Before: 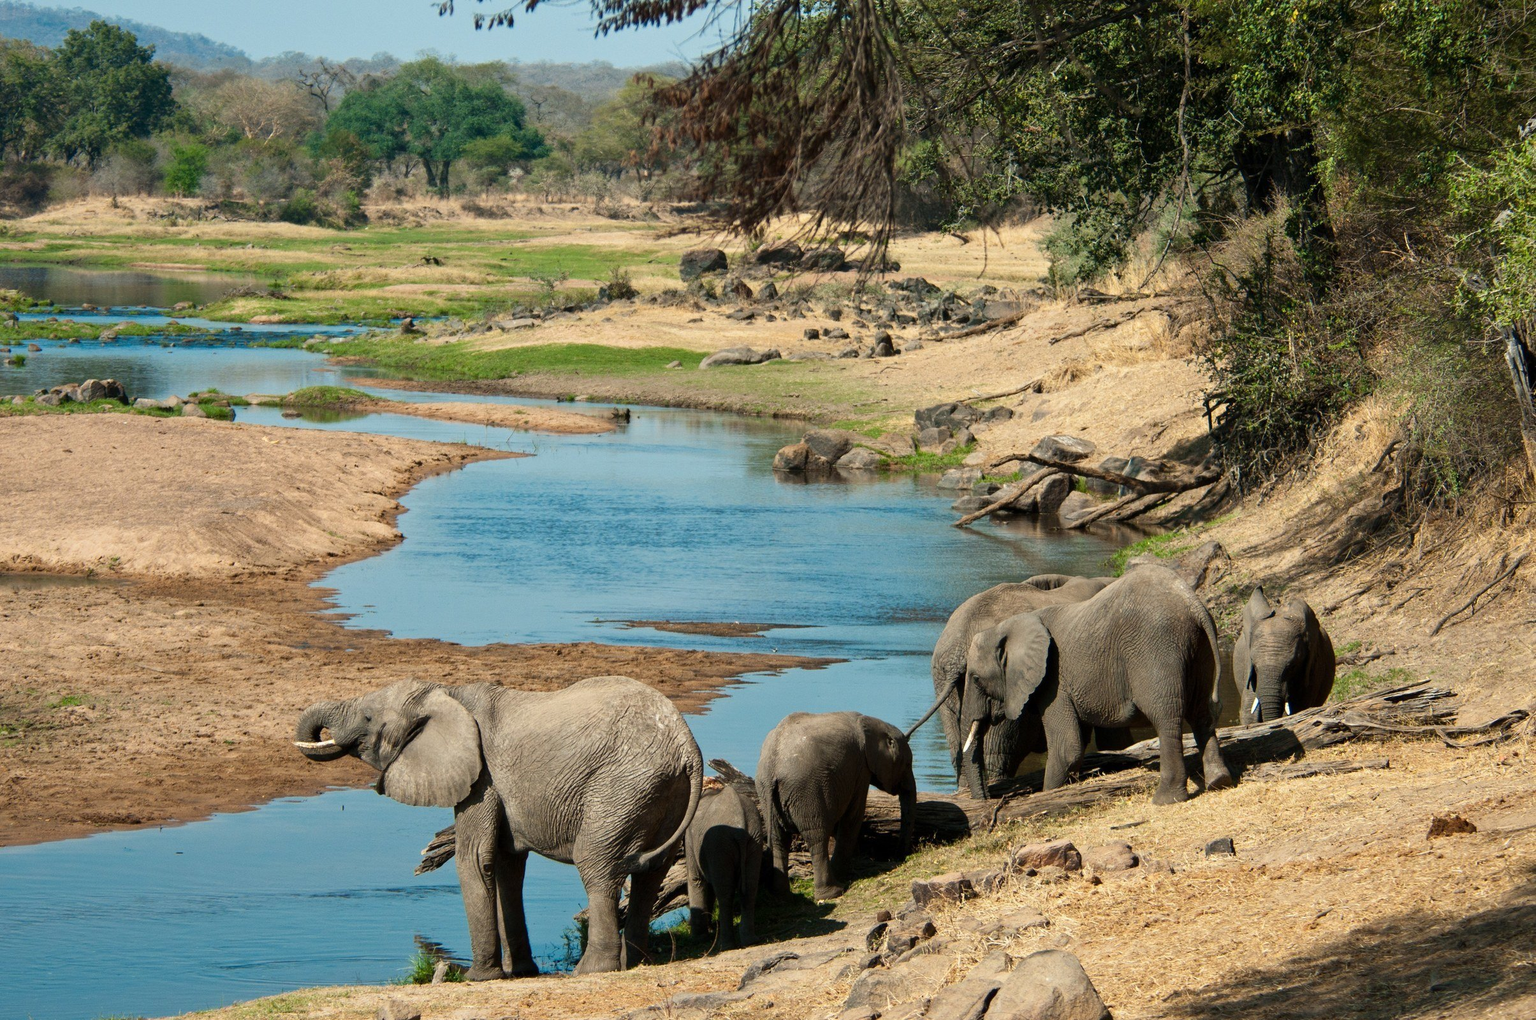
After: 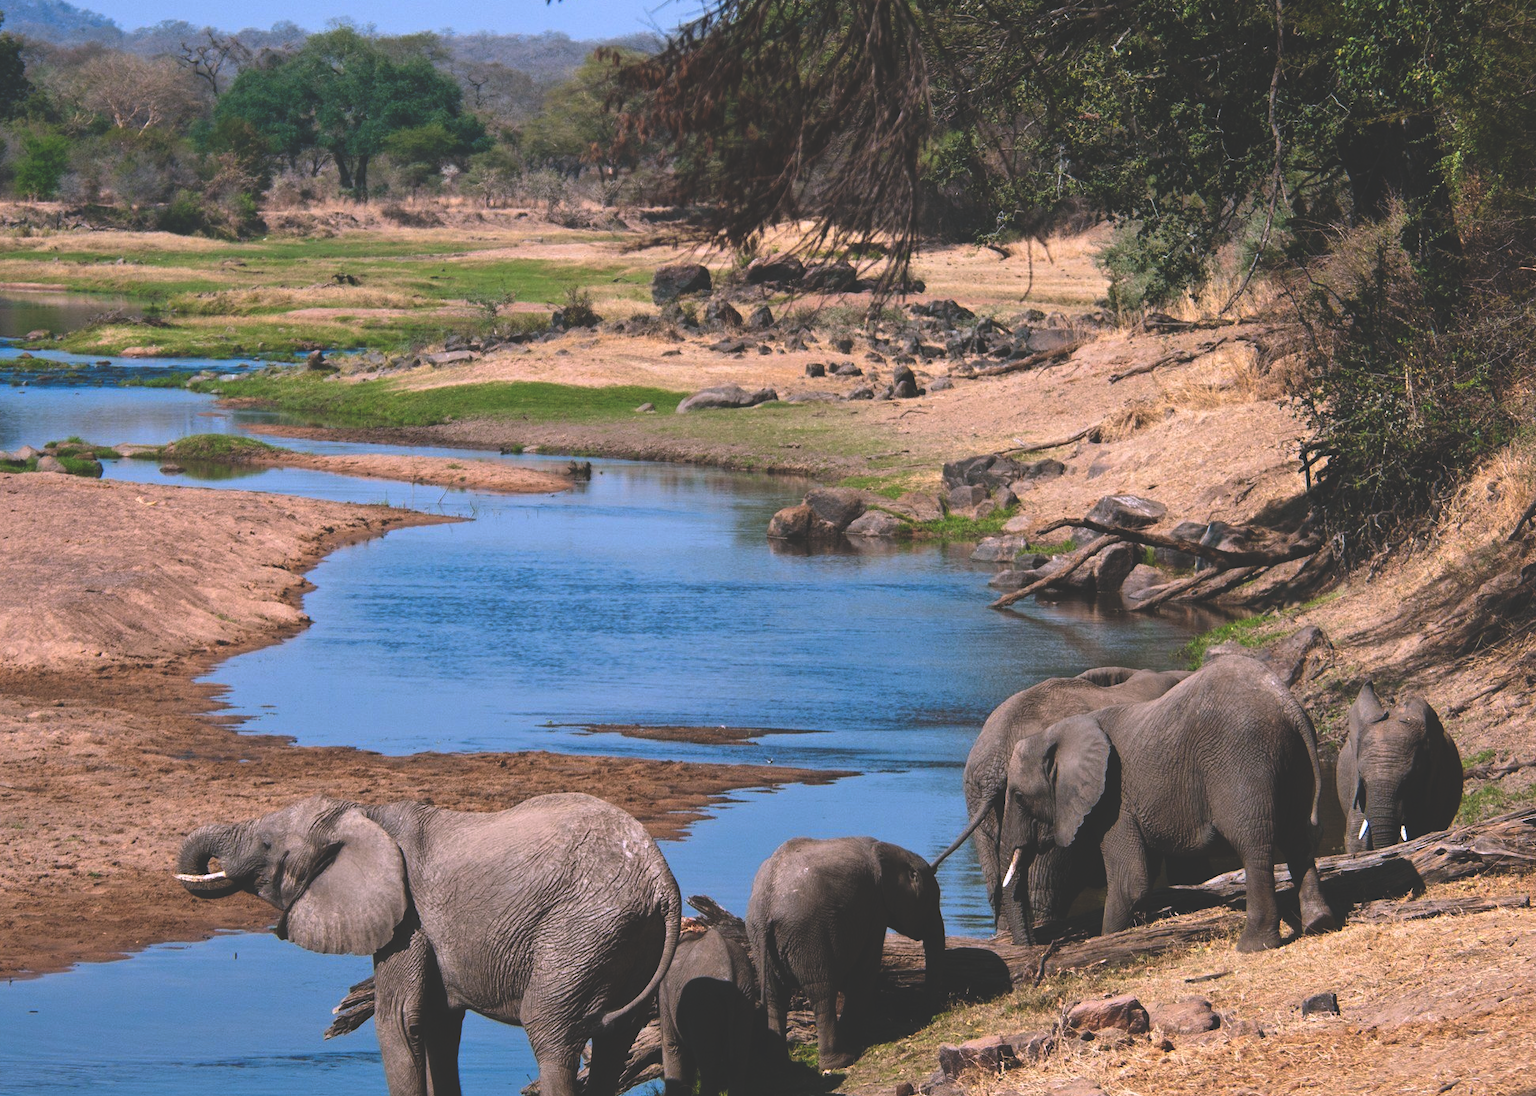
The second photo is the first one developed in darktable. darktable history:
rgb curve: curves: ch0 [(0, 0.186) (0.314, 0.284) (0.775, 0.708) (1, 1)], compensate middle gray true, preserve colors none
white balance: red 1.042, blue 1.17
crop: left 9.929%, top 3.475%, right 9.188%, bottom 9.529%
